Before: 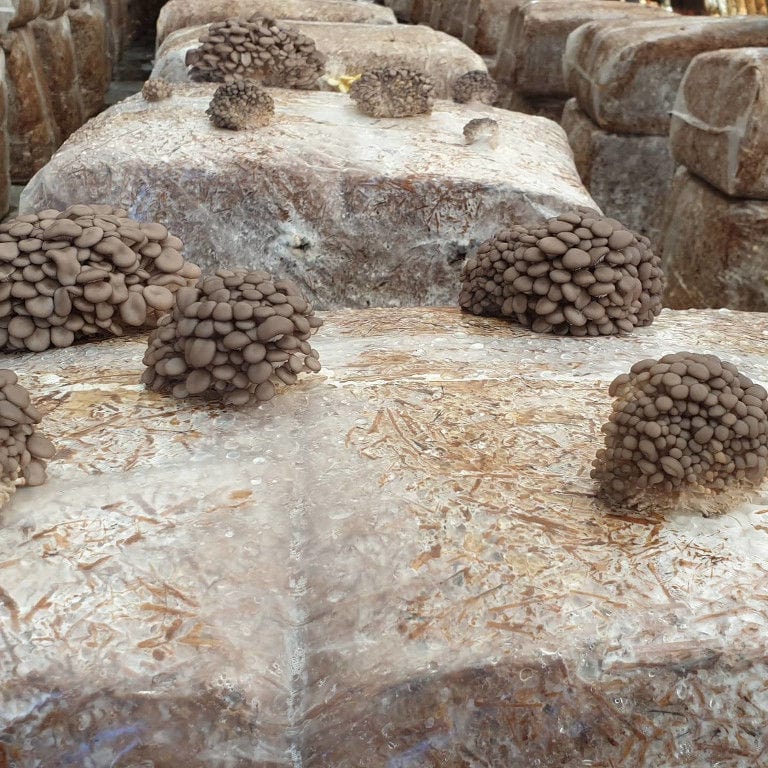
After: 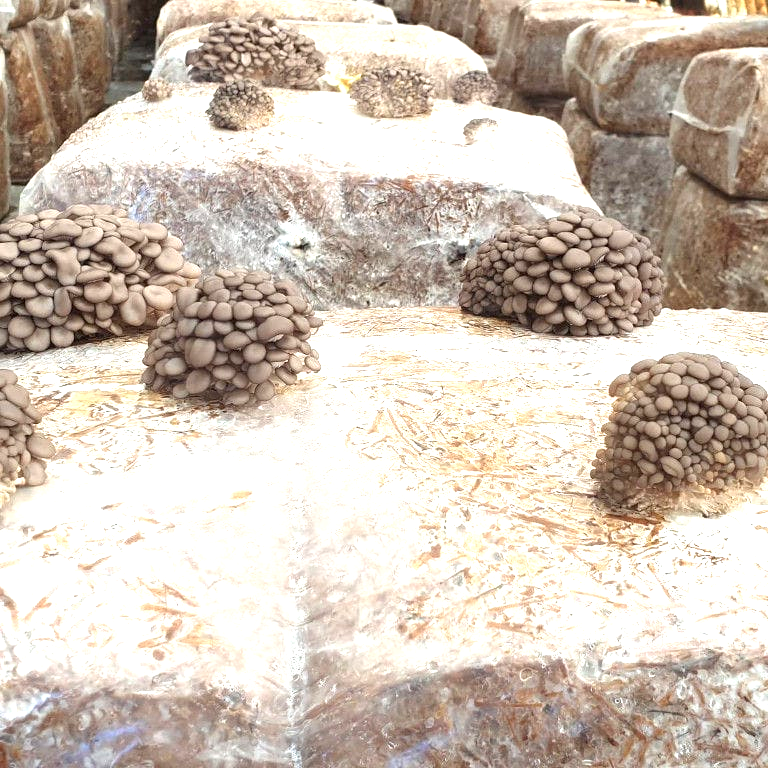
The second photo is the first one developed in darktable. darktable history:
exposure: exposure 1.201 EV, compensate highlight preservation false
